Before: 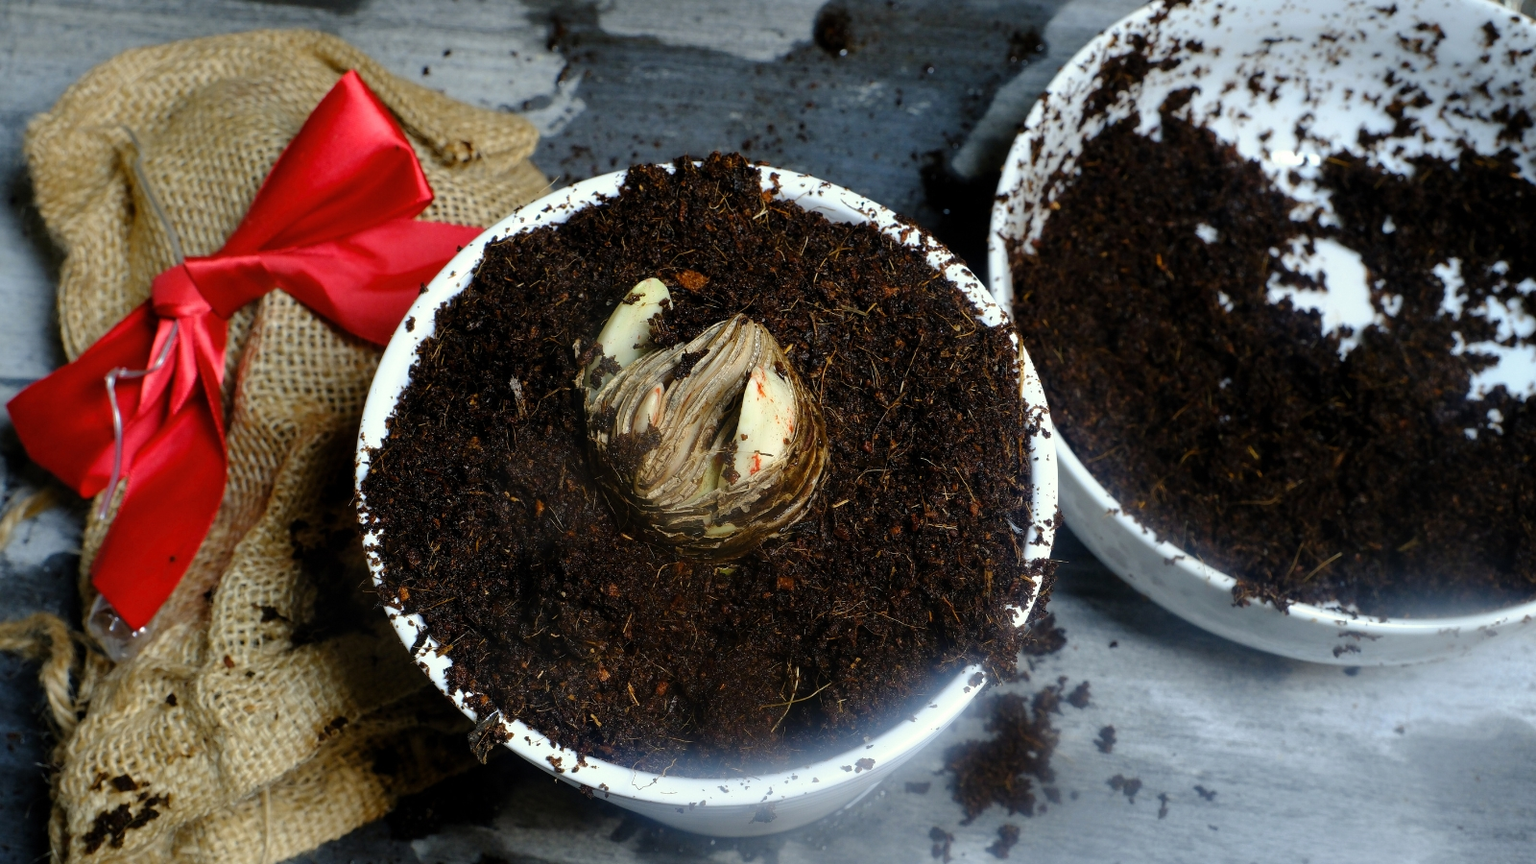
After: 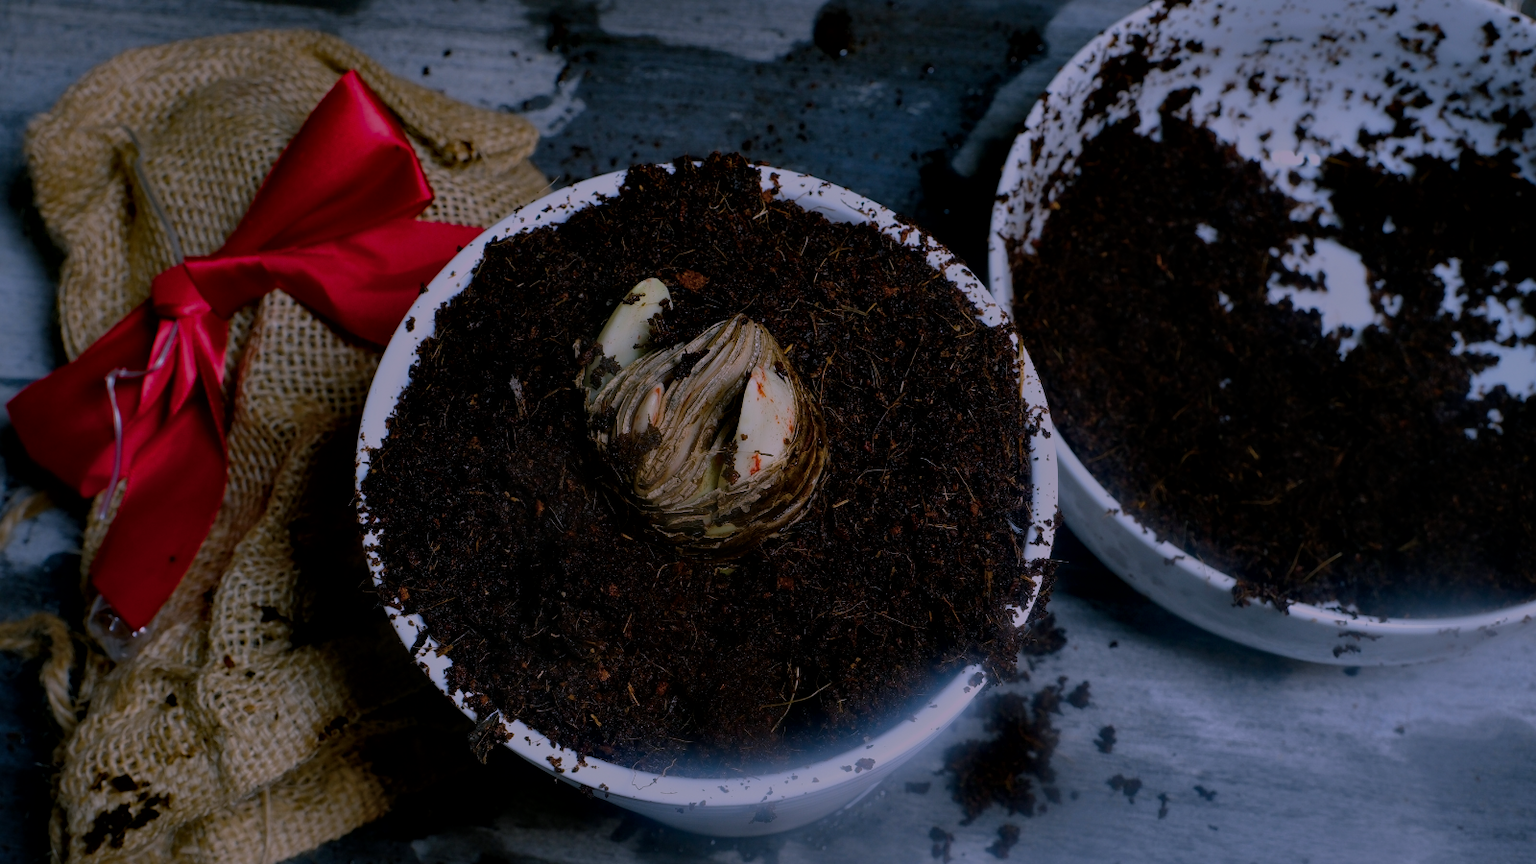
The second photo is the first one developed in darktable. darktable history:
color correction: highlights a* 15.16, highlights b* -25.39
local contrast: mode bilateral grid, contrast 21, coarseness 50, detail 130%, midtone range 0.2
color balance rgb: shadows lift › chroma 2.014%, shadows lift › hue 214.79°, perceptual saturation grading › global saturation 0.884%, perceptual saturation grading › highlights -16.973%, perceptual saturation grading › mid-tones 32.881%, perceptual saturation grading › shadows 50.401%
tone equalizer: -8 EV -1.97 EV, -7 EV -1.97 EV, -6 EV -1.99 EV, -5 EV -1.96 EV, -4 EV -1.99 EV, -3 EV -2 EV, -2 EV -1.99 EV, -1 EV -1.62 EV, +0 EV -1.97 EV
